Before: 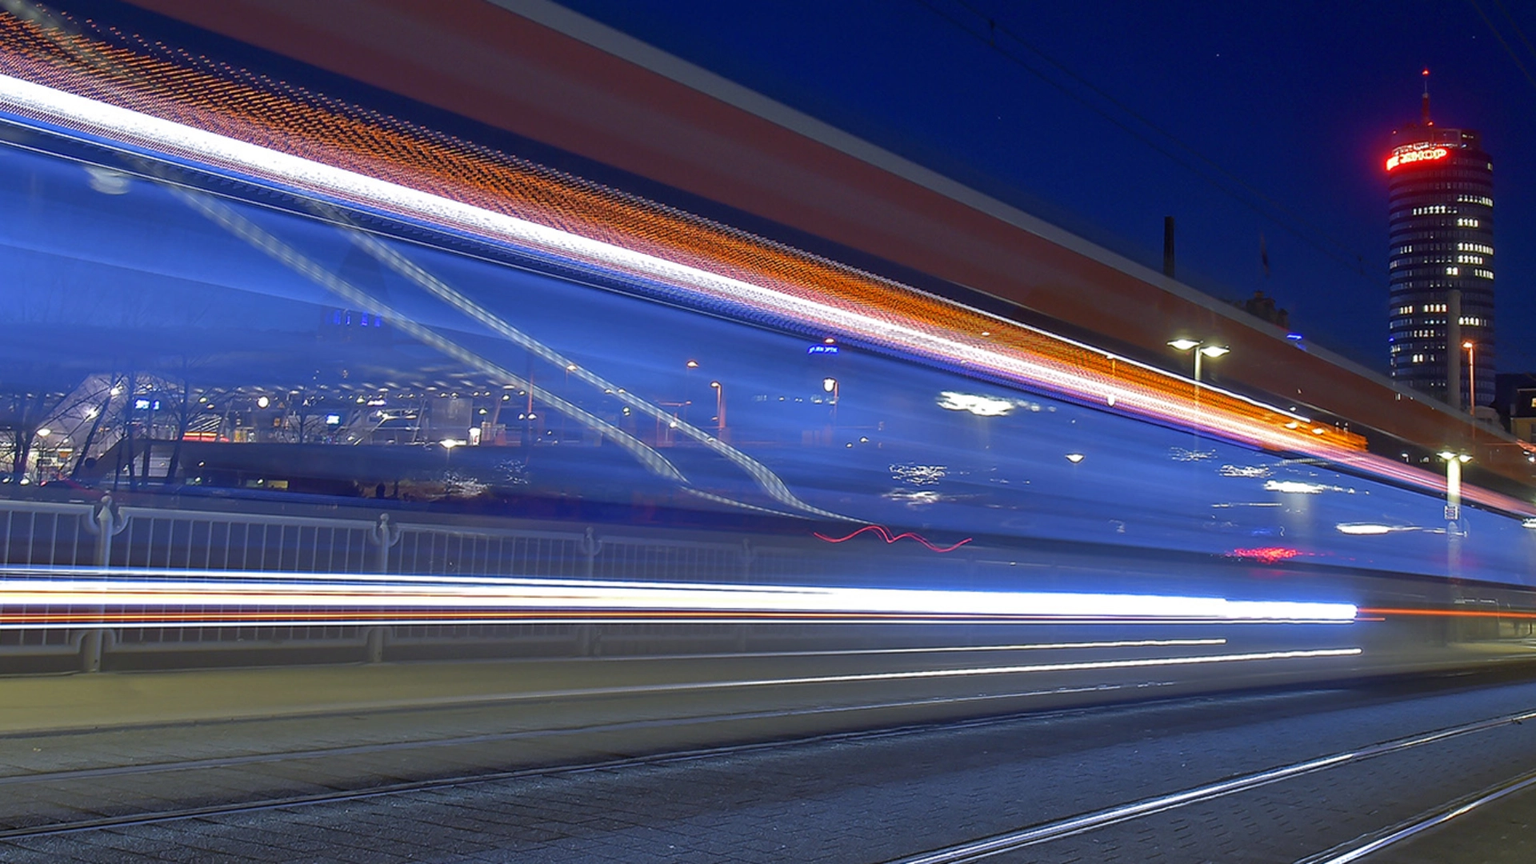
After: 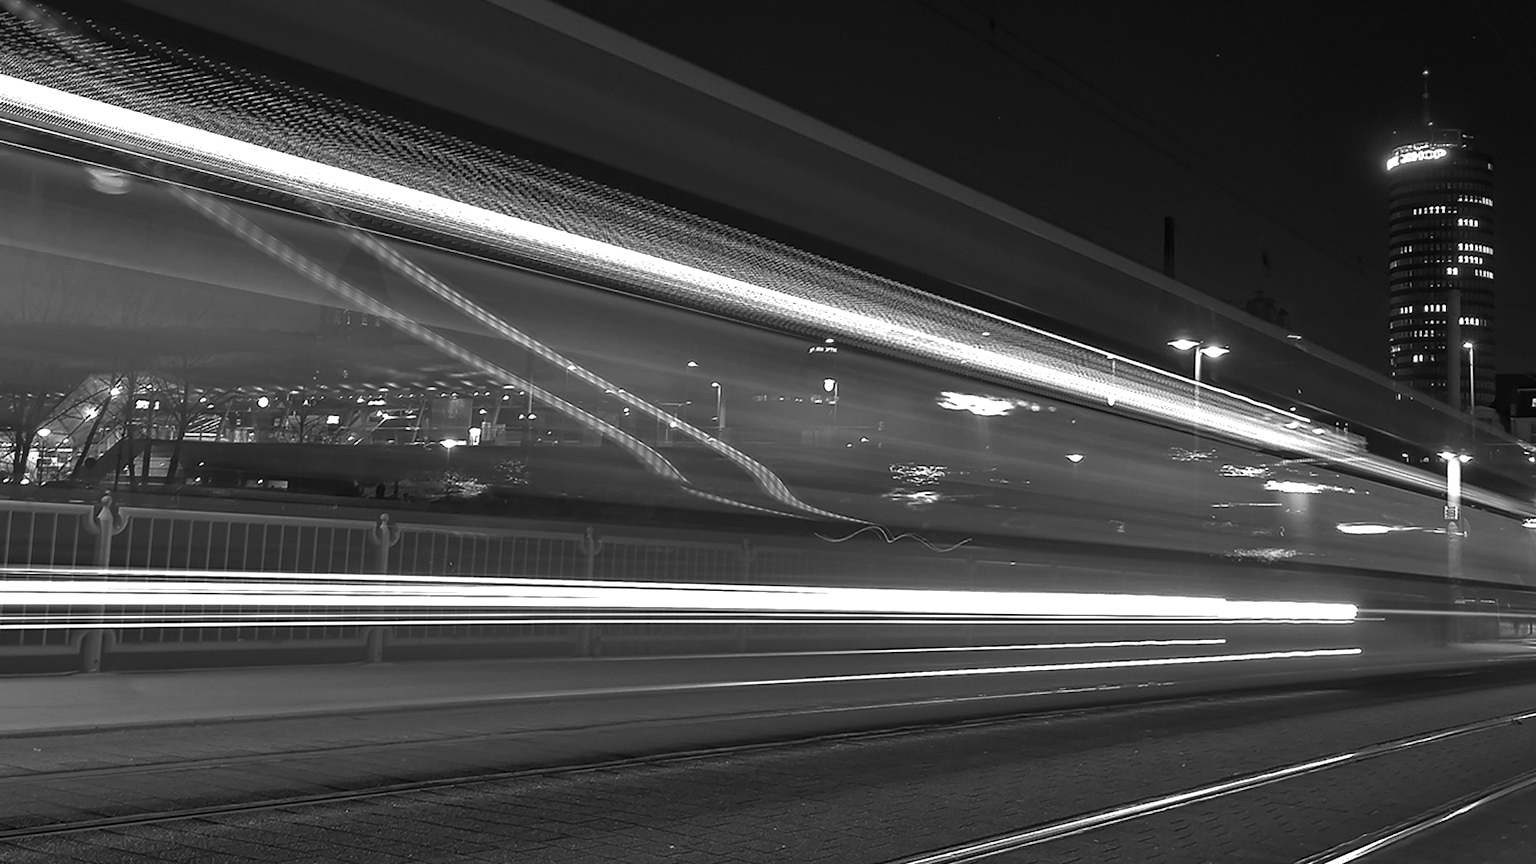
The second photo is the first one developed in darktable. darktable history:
color balance rgb: perceptual brilliance grading › highlights 14.29%, perceptual brilliance grading › mid-tones -5.92%, perceptual brilliance grading › shadows -26.83%, global vibrance 31.18%
monochrome: a 16.01, b -2.65, highlights 0.52
